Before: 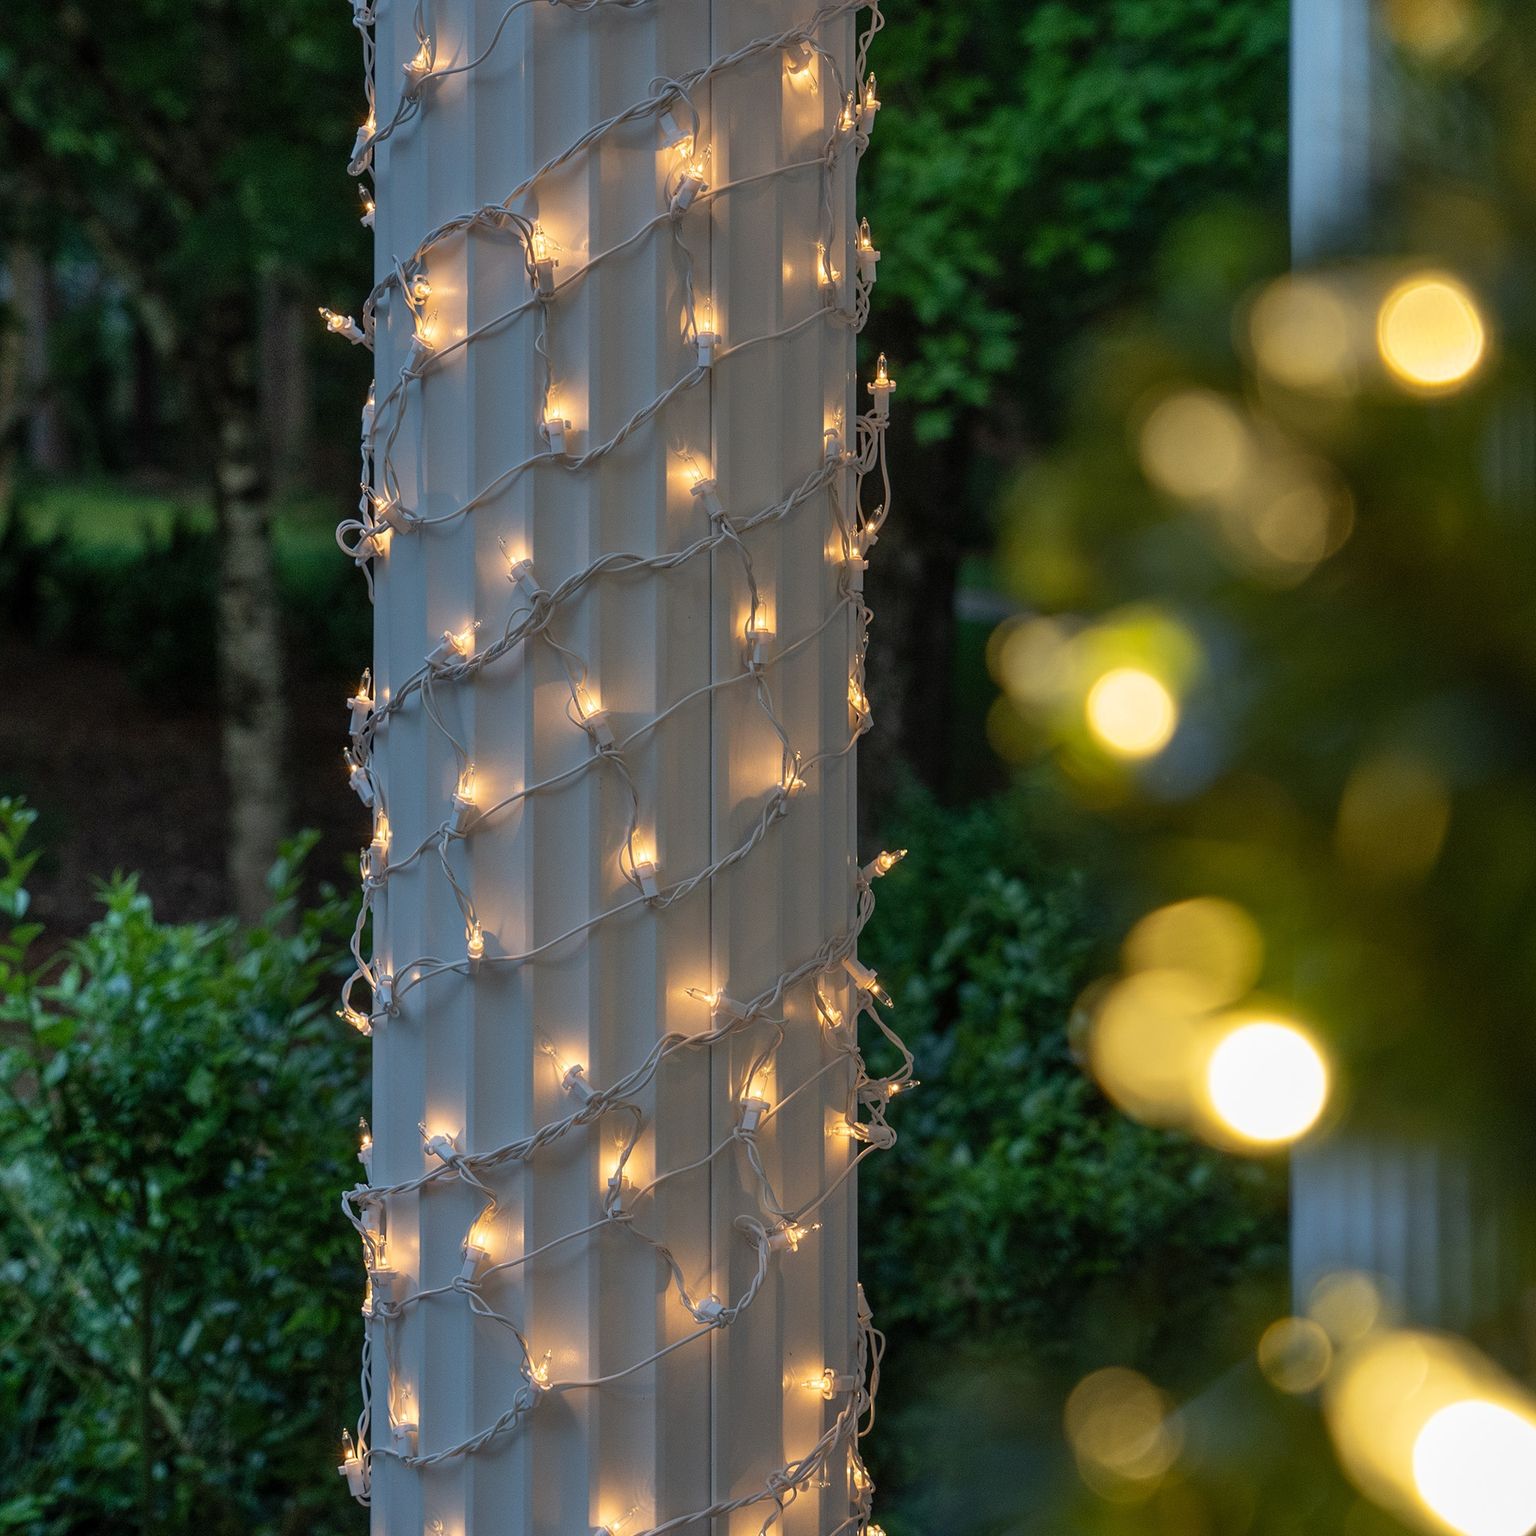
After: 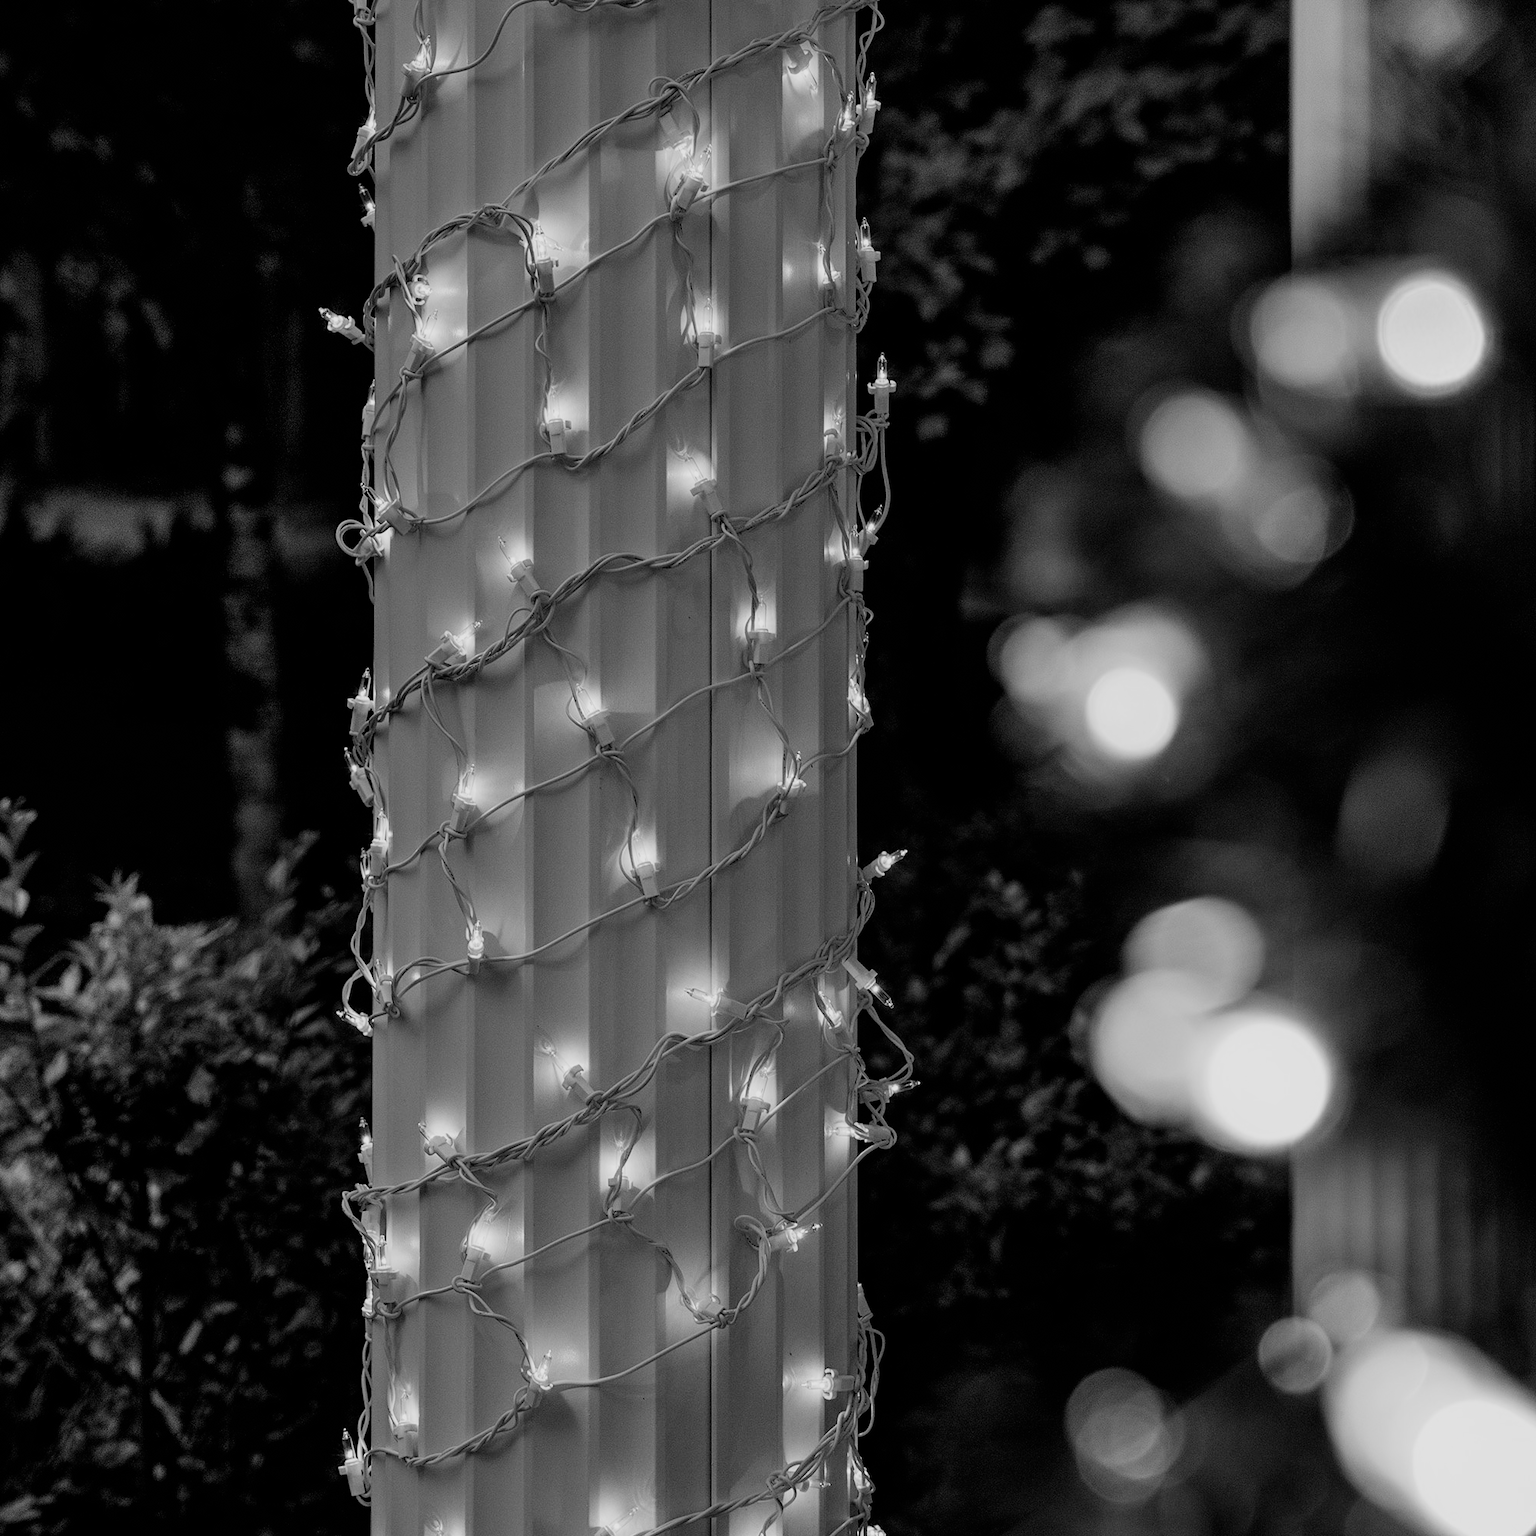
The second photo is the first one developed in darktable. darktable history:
exposure: black level correction 0.009, compensate highlight preservation false
filmic rgb: black relative exposure -5 EV, hardness 2.88, contrast 1.3, highlights saturation mix -30%
monochrome: on, module defaults
